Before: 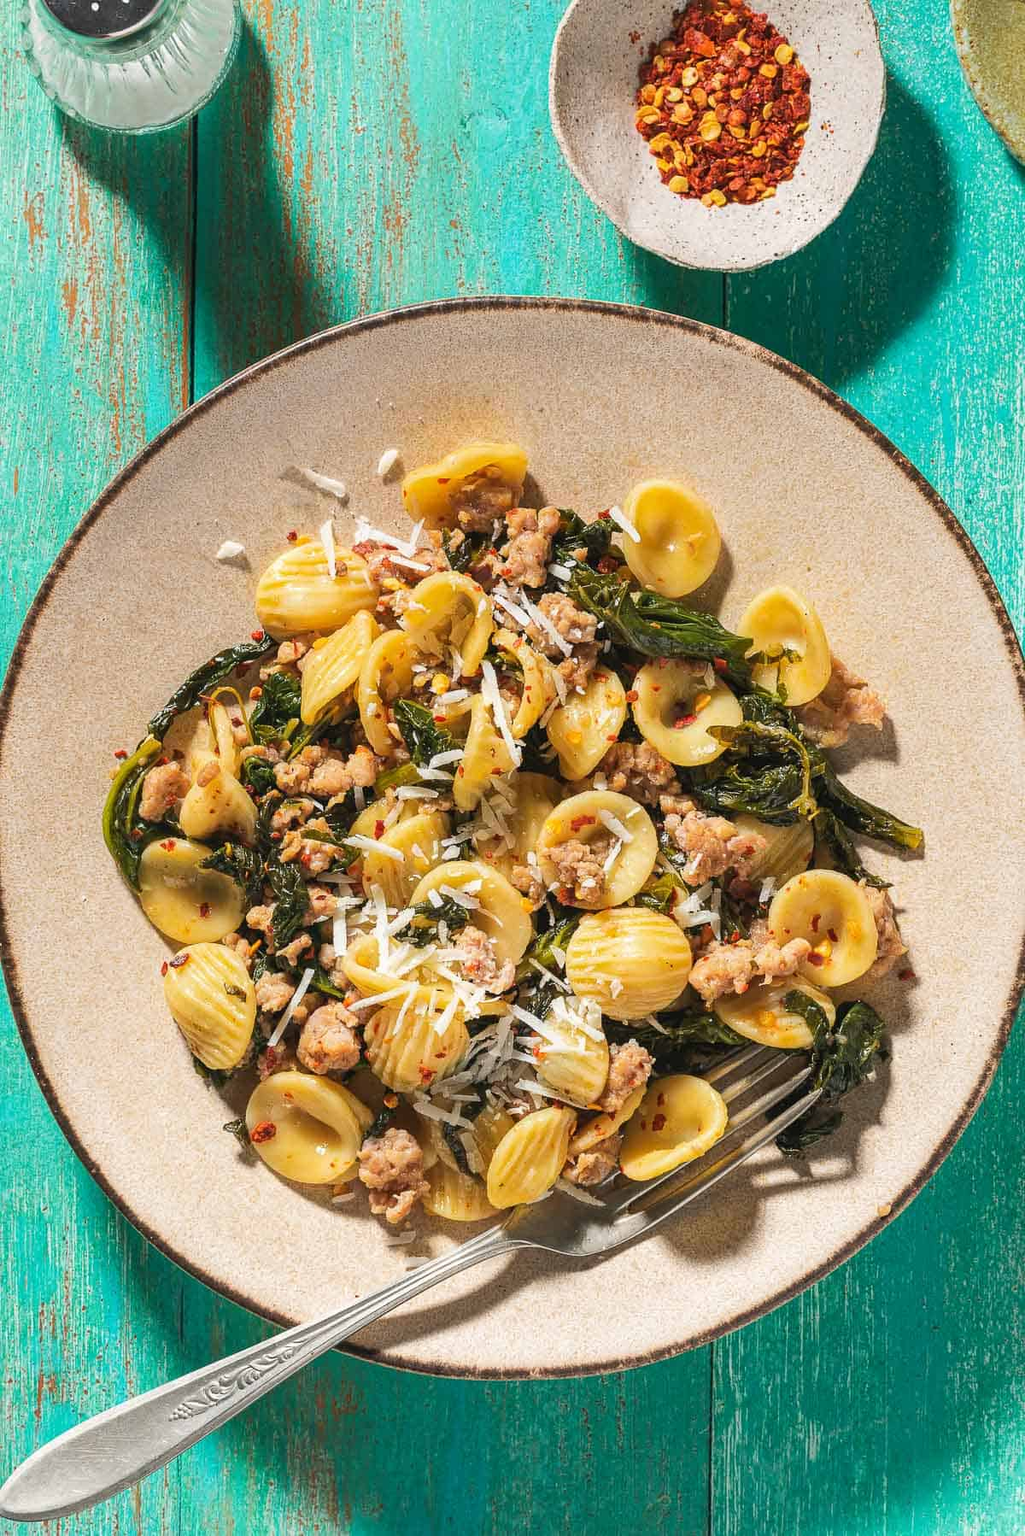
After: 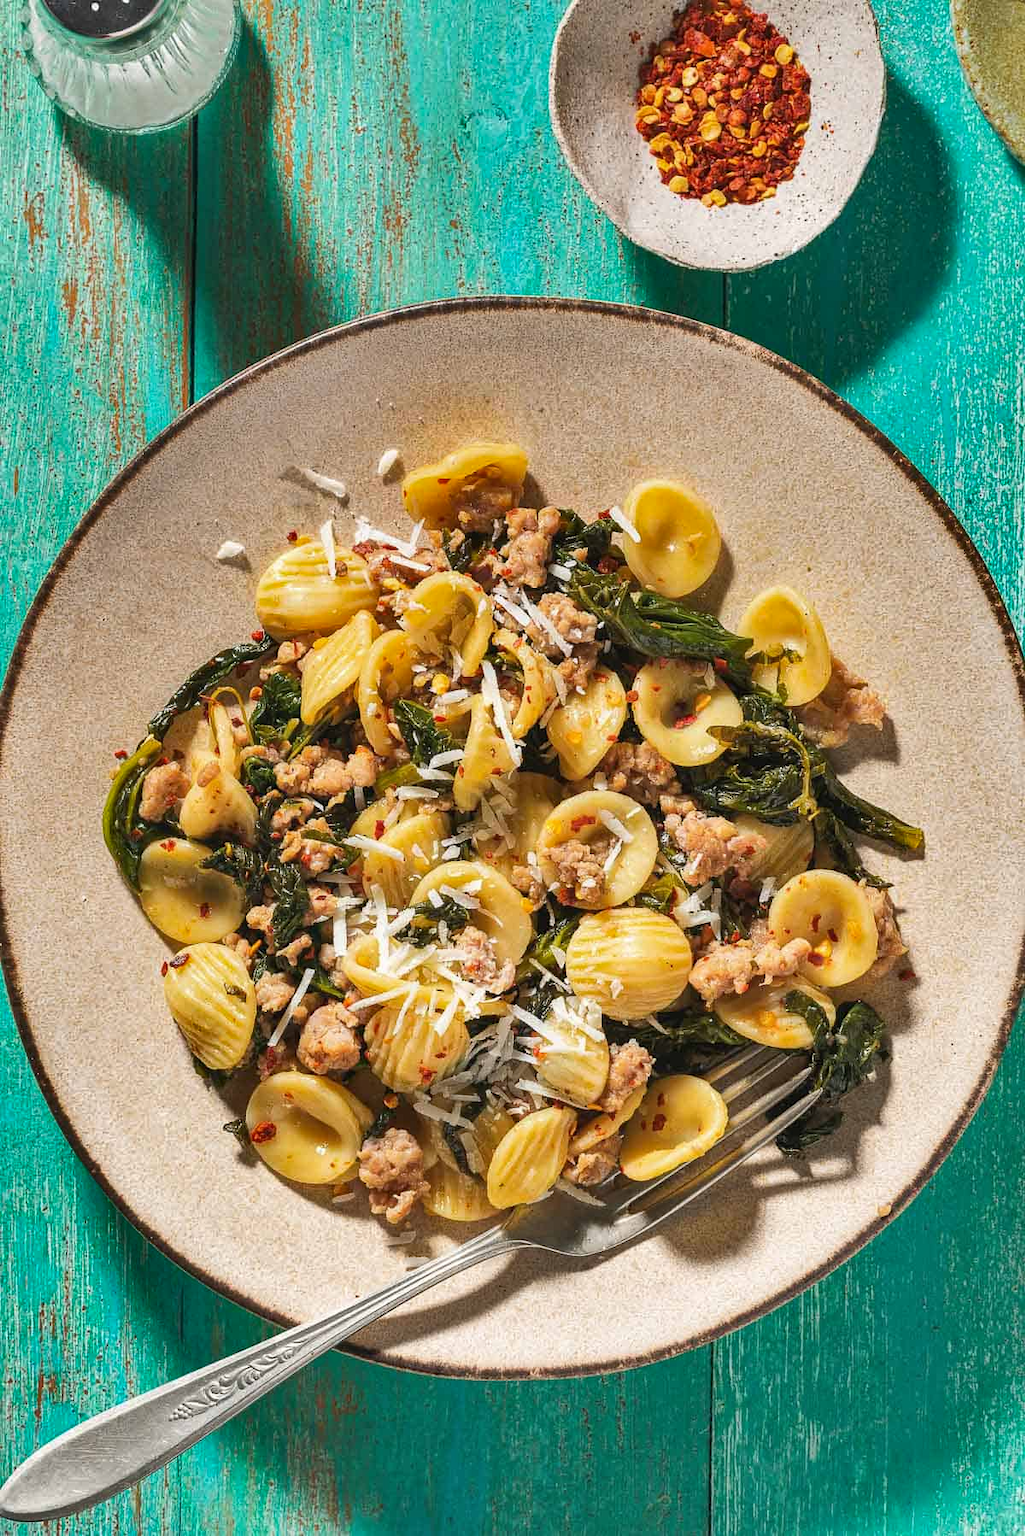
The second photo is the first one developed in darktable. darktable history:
shadows and highlights: white point adjustment 0.1, highlights -69.45, soften with gaussian
